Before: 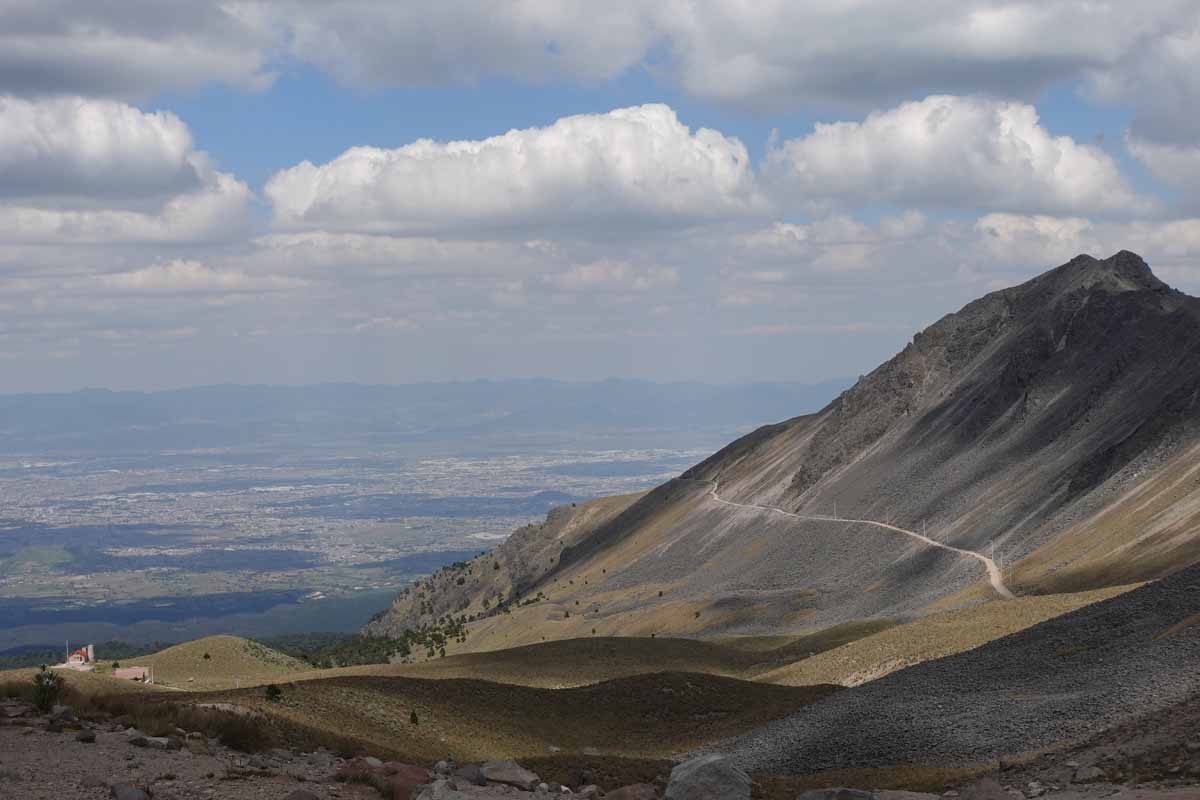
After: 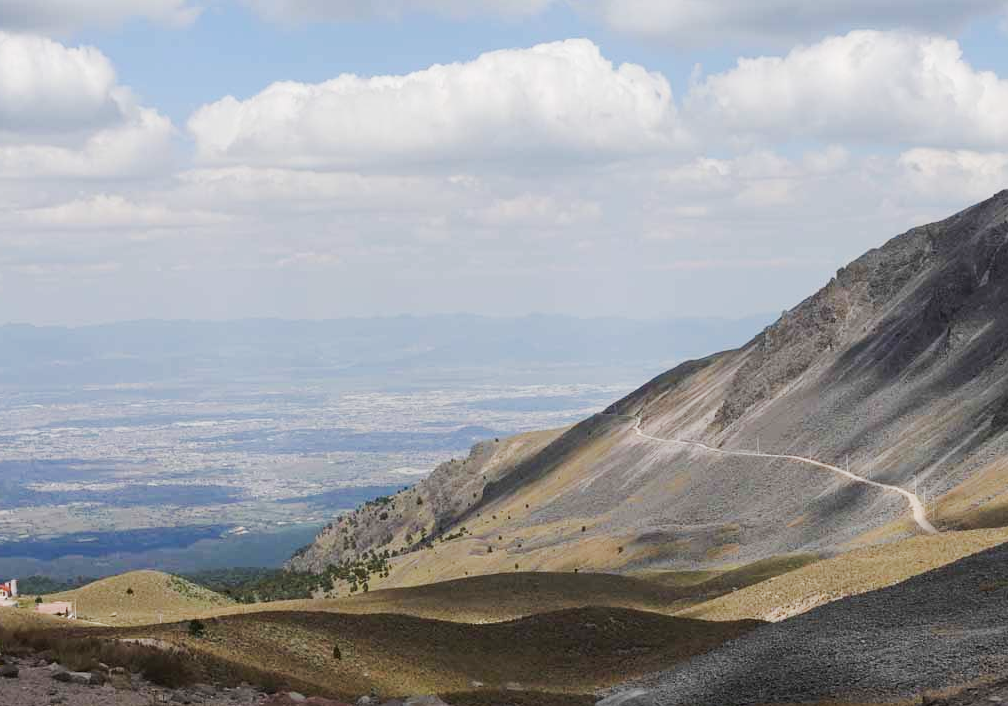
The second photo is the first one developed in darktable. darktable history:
crop: left 6.446%, top 8.188%, right 9.538%, bottom 3.548%
tone curve: curves: ch0 [(0, 0) (0.003, 0.003) (0.011, 0.014) (0.025, 0.033) (0.044, 0.06) (0.069, 0.096) (0.1, 0.132) (0.136, 0.174) (0.177, 0.226) (0.224, 0.282) (0.277, 0.352) (0.335, 0.435) (0.399, 0.524) (0.468, 0.615) (0.543, 0.695) (0.623, 0.771) (0.709, 0.835) (0.801, 0.894) (0.898, 0.944) (1, 1)], preserve colors none
